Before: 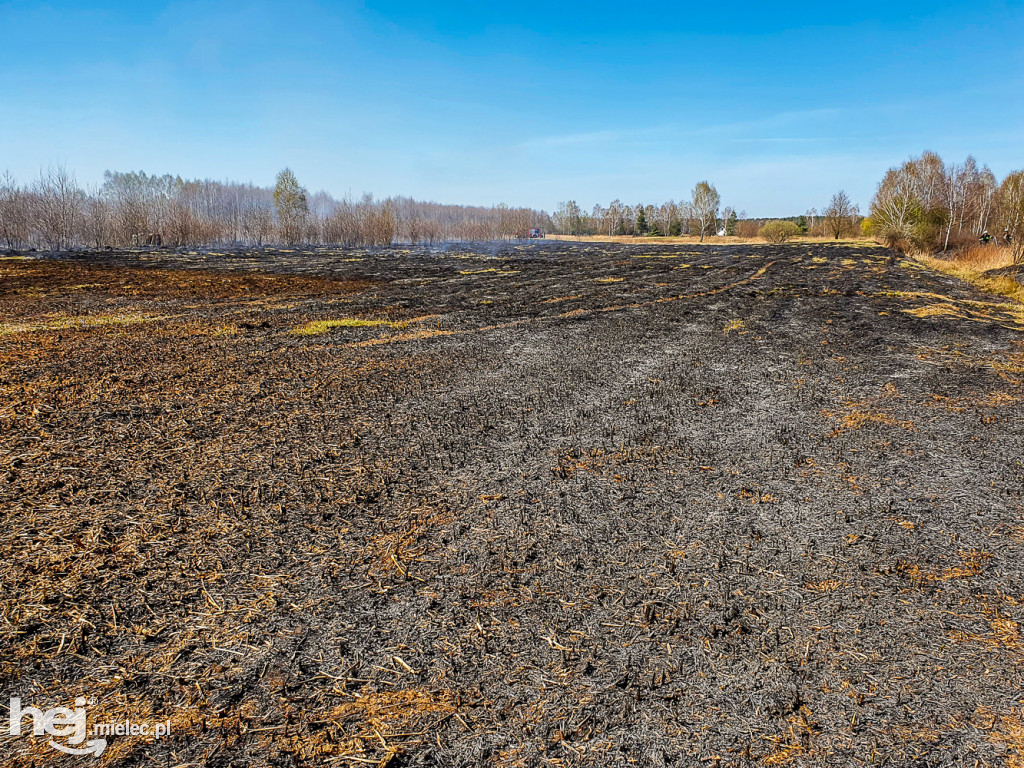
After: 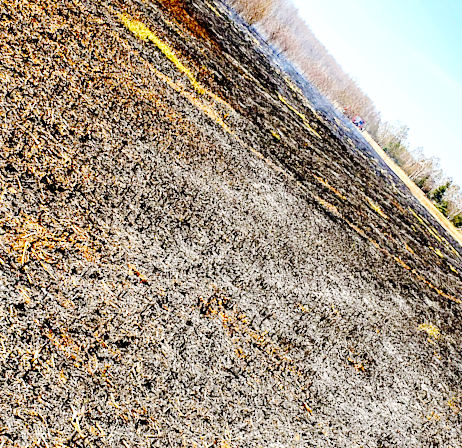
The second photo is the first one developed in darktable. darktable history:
crop and rotate: angle -46.19°, top 16.33%, right 0.96%, bottom 11.671%
base curve: curves: ch0 [(0, 0) (0.036, 0.01) (0.123, 0.254) (0.258, 0.504) (0.507, 0.748) (1, 1)], preserve colors none
tone equalizer: -8 EV -0.401 EV, -7 EV -0.354 EV, -6 EV -0.325 EV, -5 EV -0.234 EV, -3 EV 0.245 EV, -2 EV 0.317 EV, -1 EV 0.407 EV, +0 EV 0.386 EV
levels: levels [0, 0.476, 0.951]
